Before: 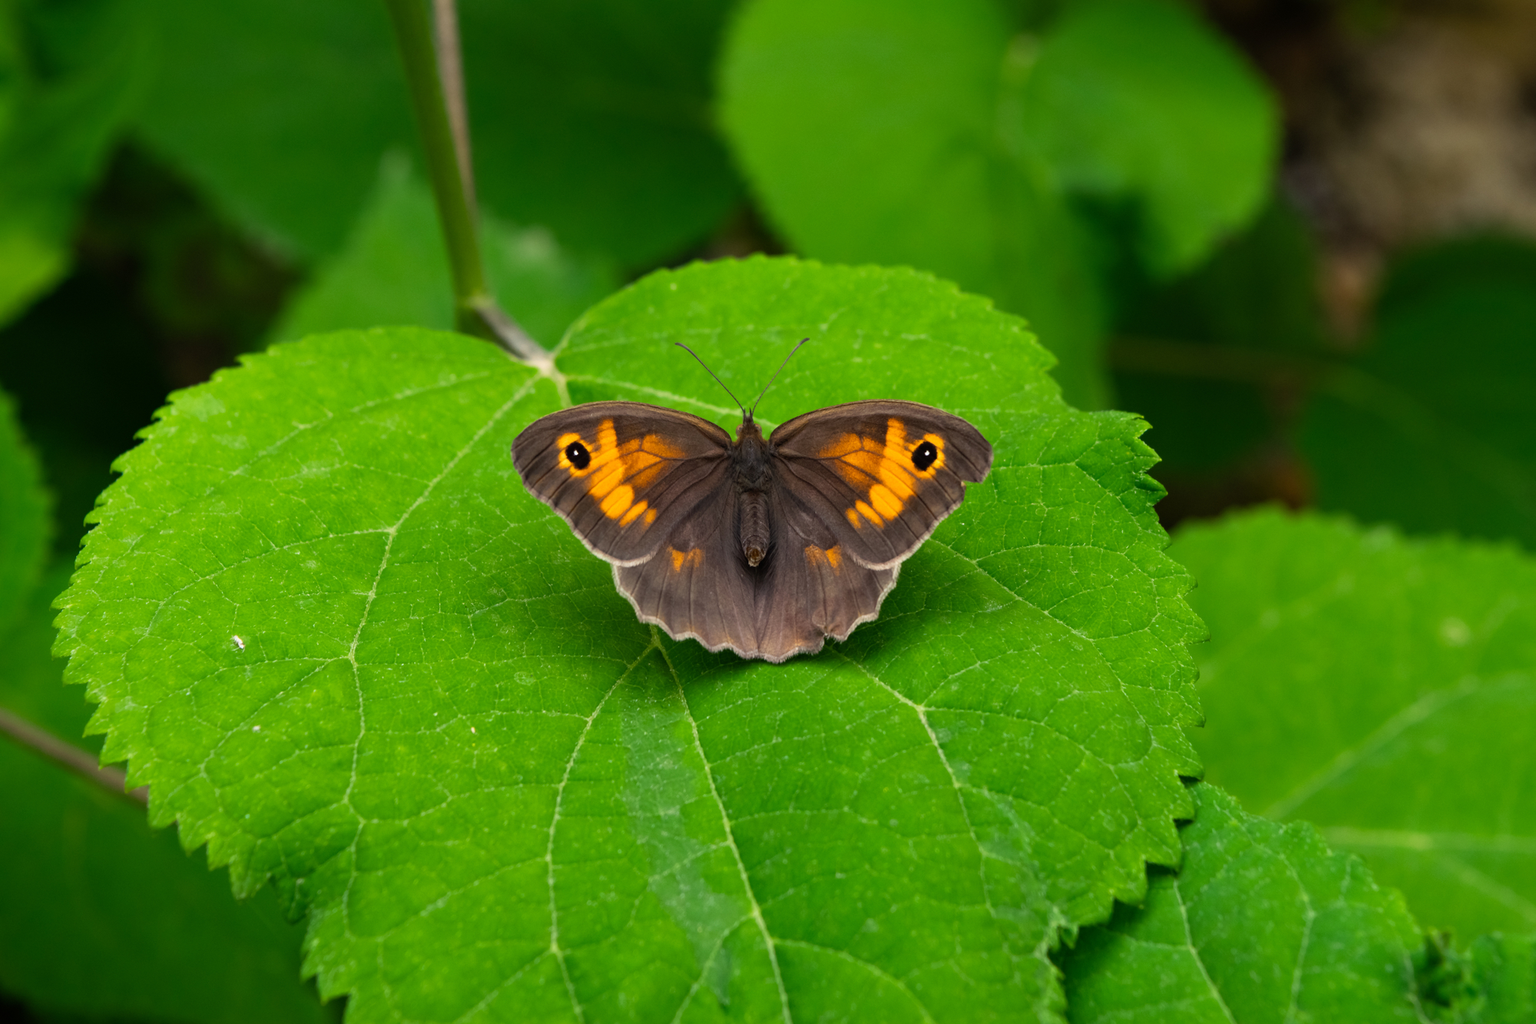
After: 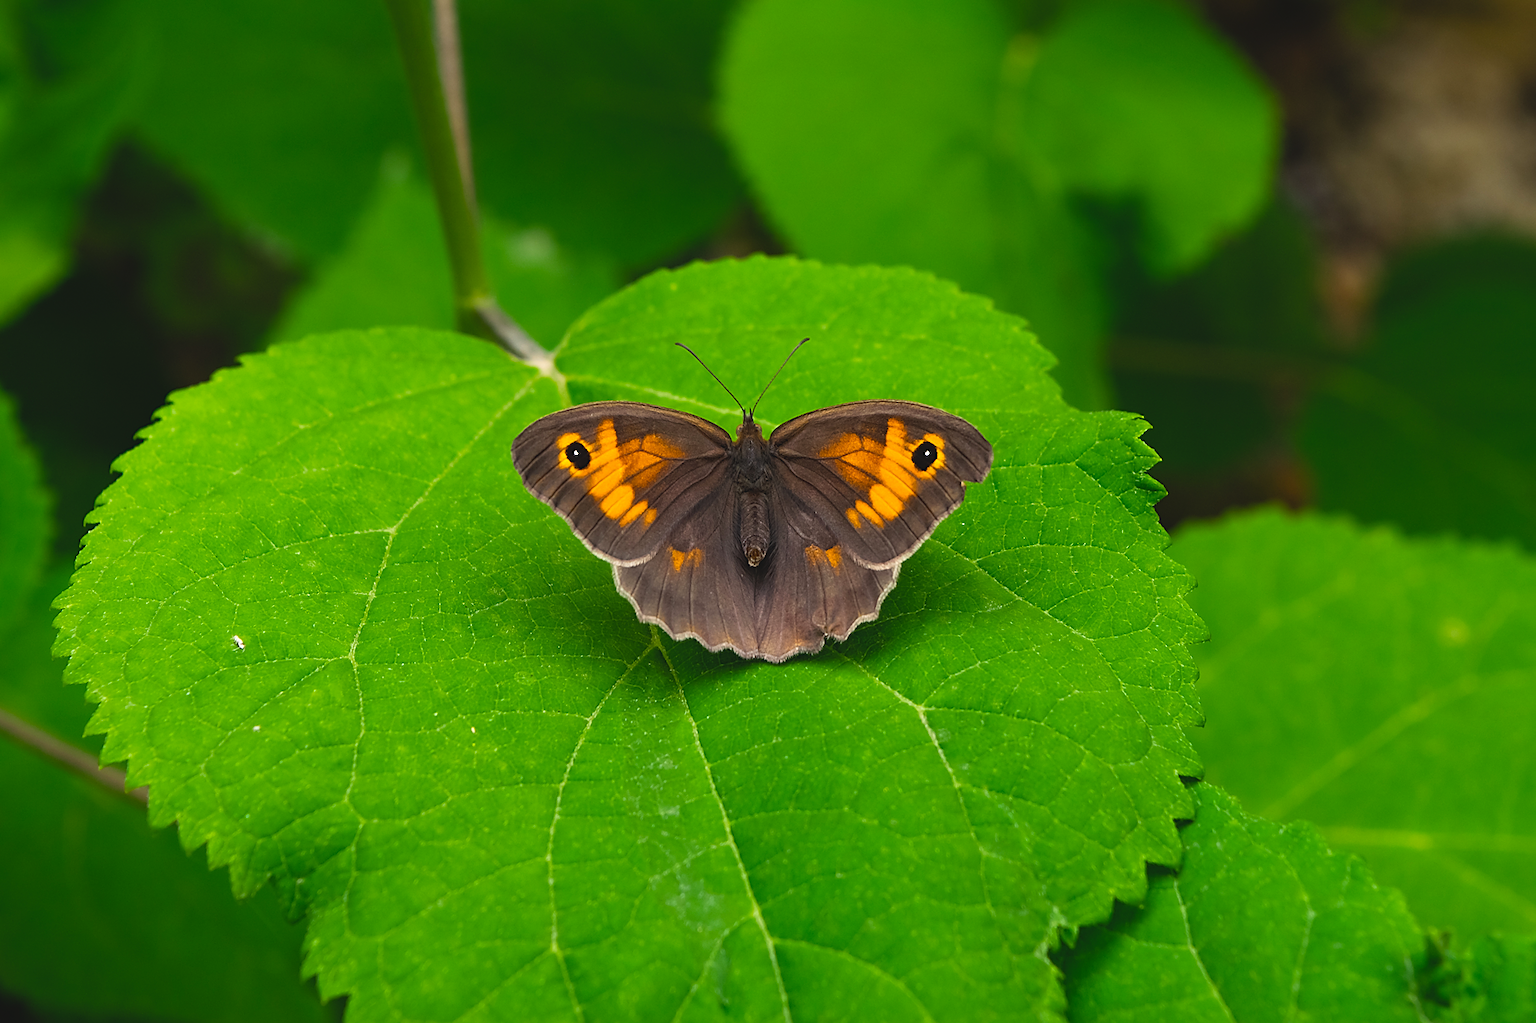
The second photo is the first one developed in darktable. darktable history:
color balance rgb: global offset › luminance 0.748%, perceptual saturation grading › global saturation 19.572%
sharpen: radius 1.389, amount 1.243, threshold 0.841
